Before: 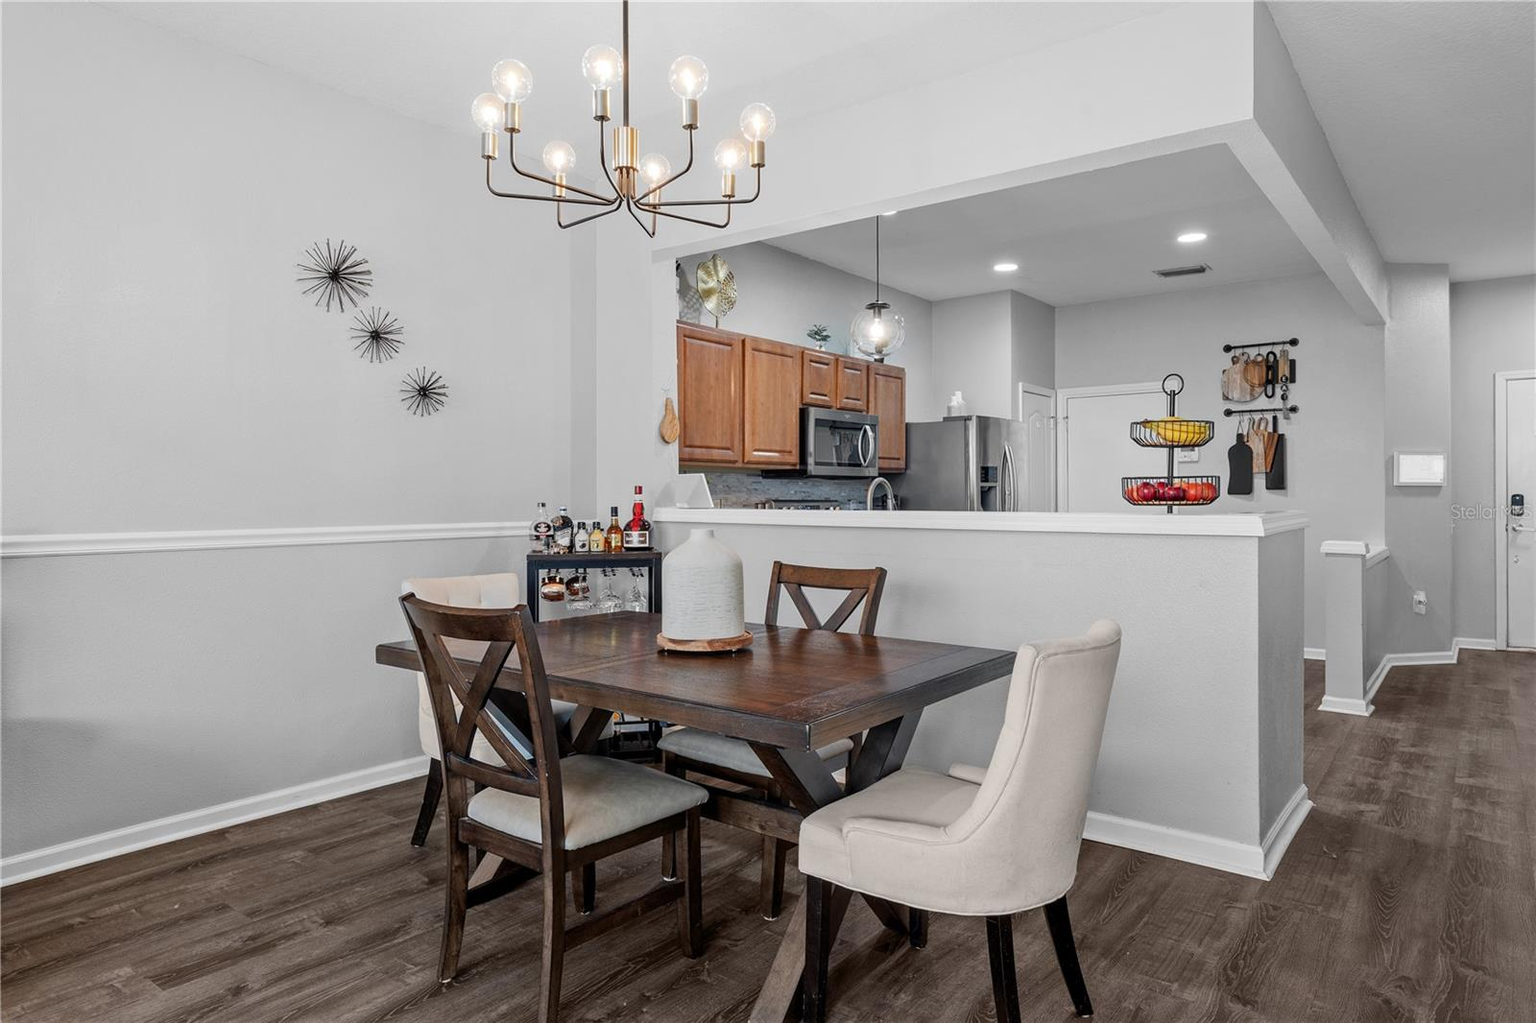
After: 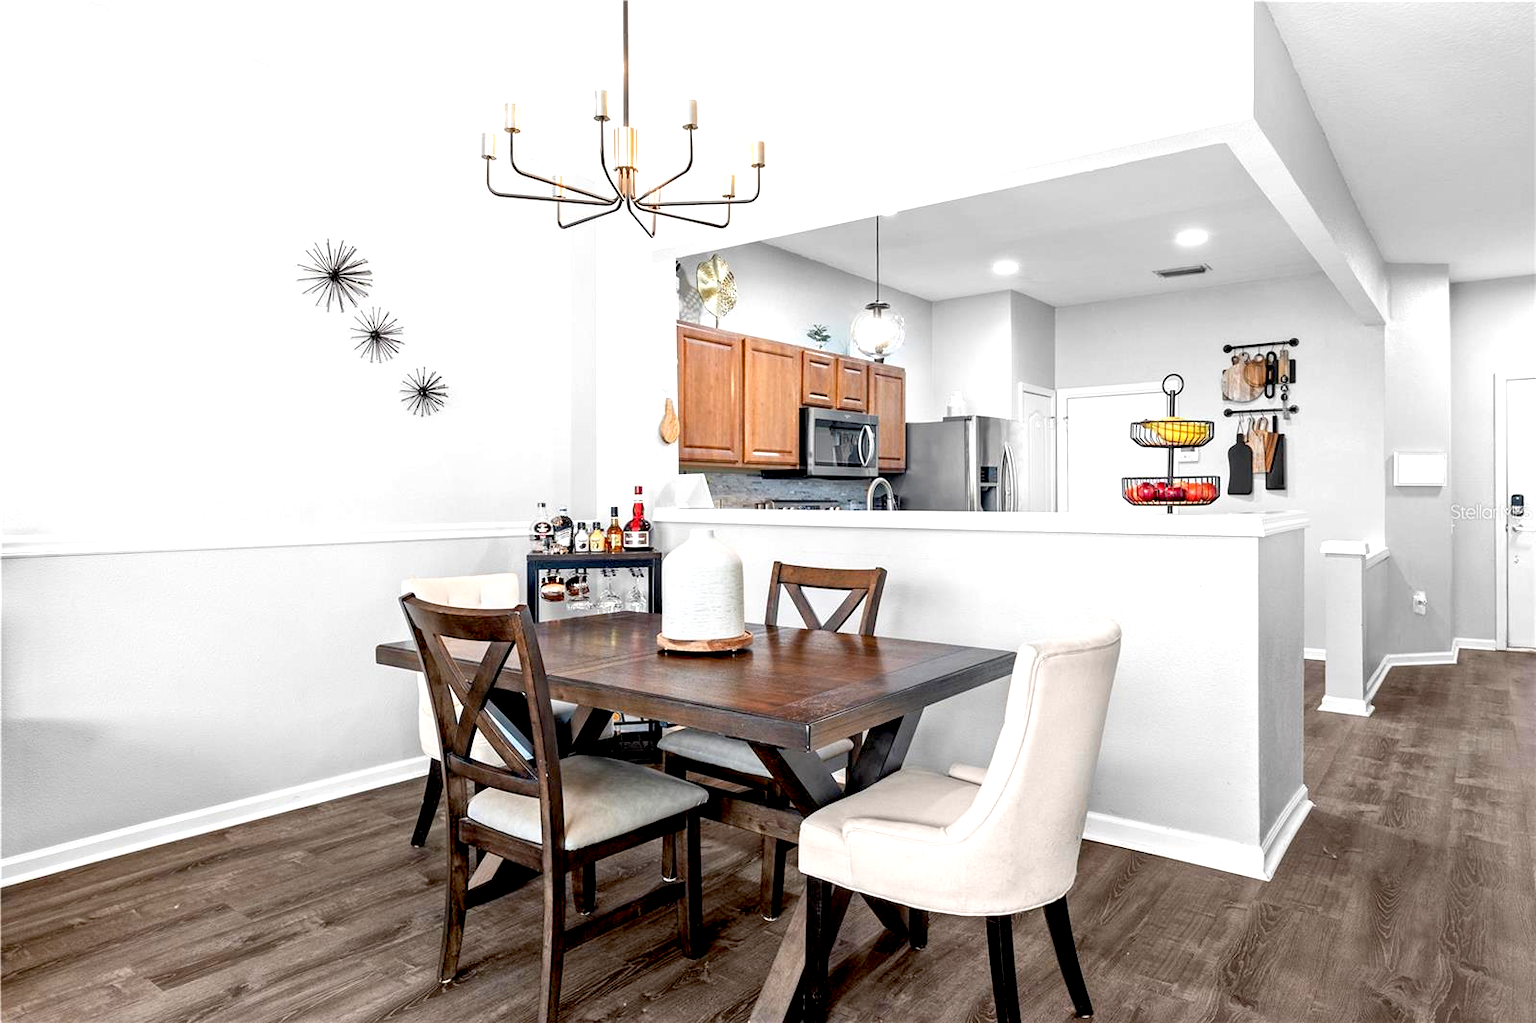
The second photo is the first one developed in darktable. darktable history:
exposure: black level correction 0.008, exposure 0.987 EV, compensate highlight preservation false
